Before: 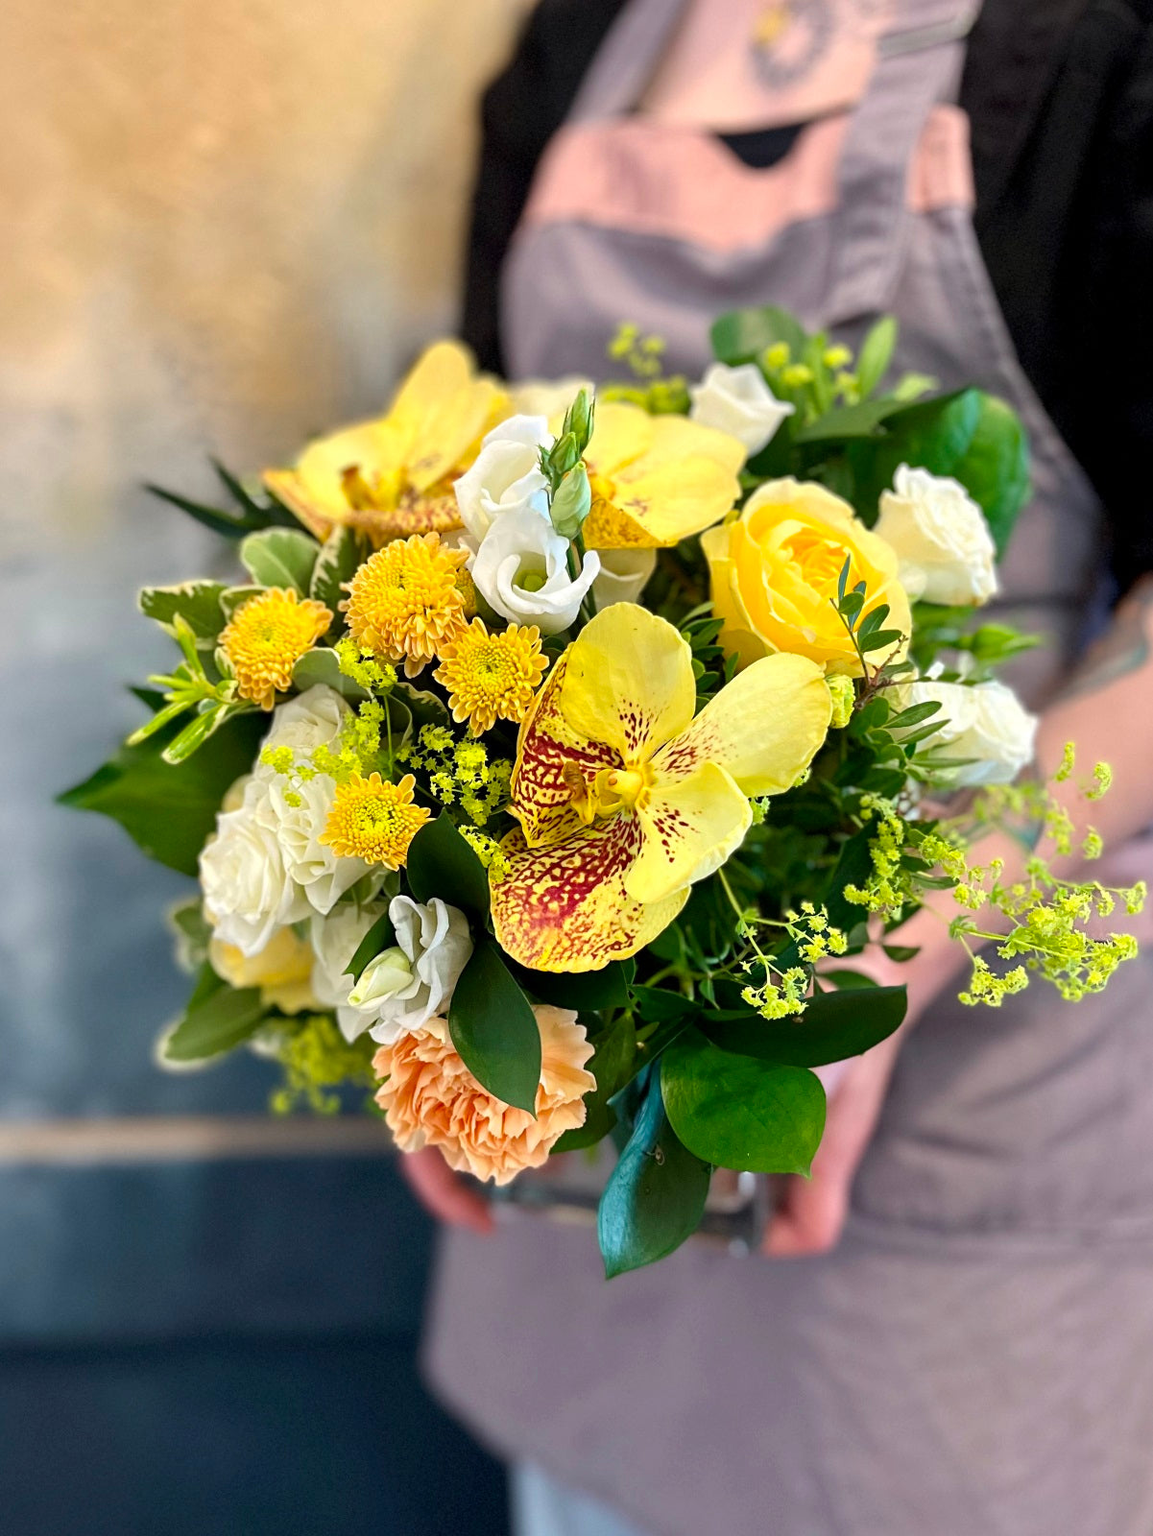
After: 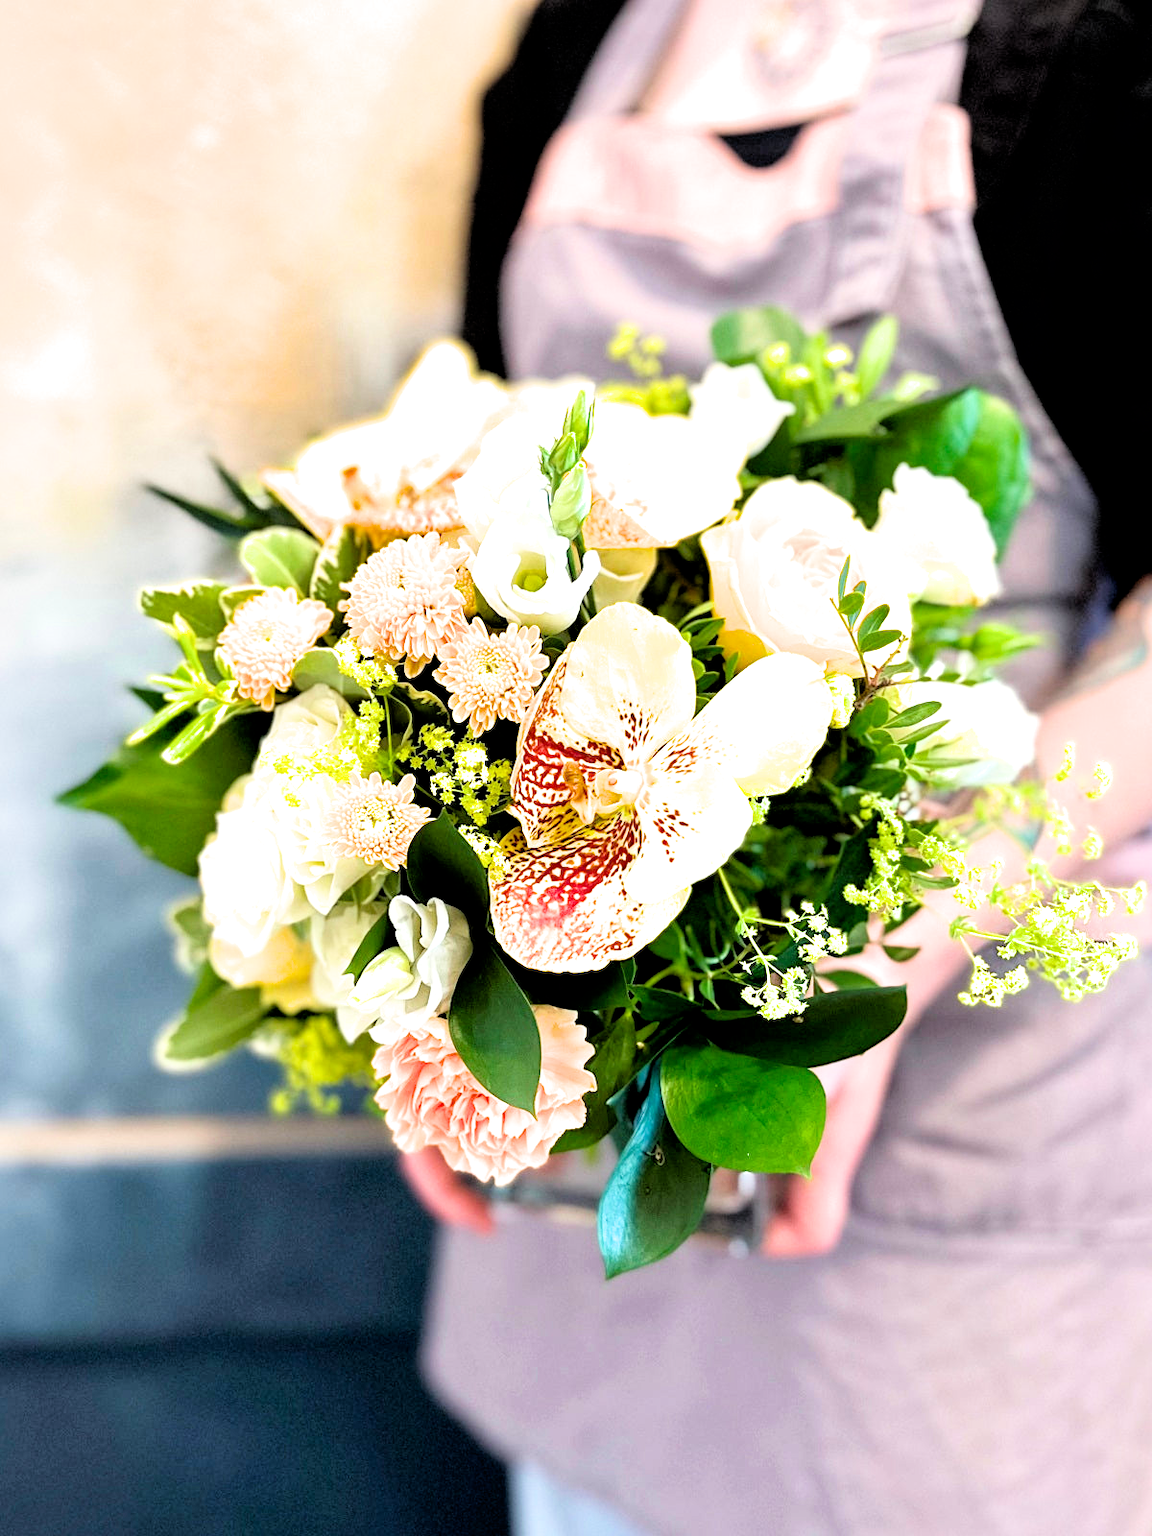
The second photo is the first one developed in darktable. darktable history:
local contrast: mode bilateral grid, contrast 10, coarseness 25, detail 110%, midtone range 0.2
exposure: black level correction 0.001, exposure 1.3 EV, compensate highlight preservation false
filmic rgb: black relative exposure -3.92 EV, white relative exposure 3.14 EV, hardness 2.87
